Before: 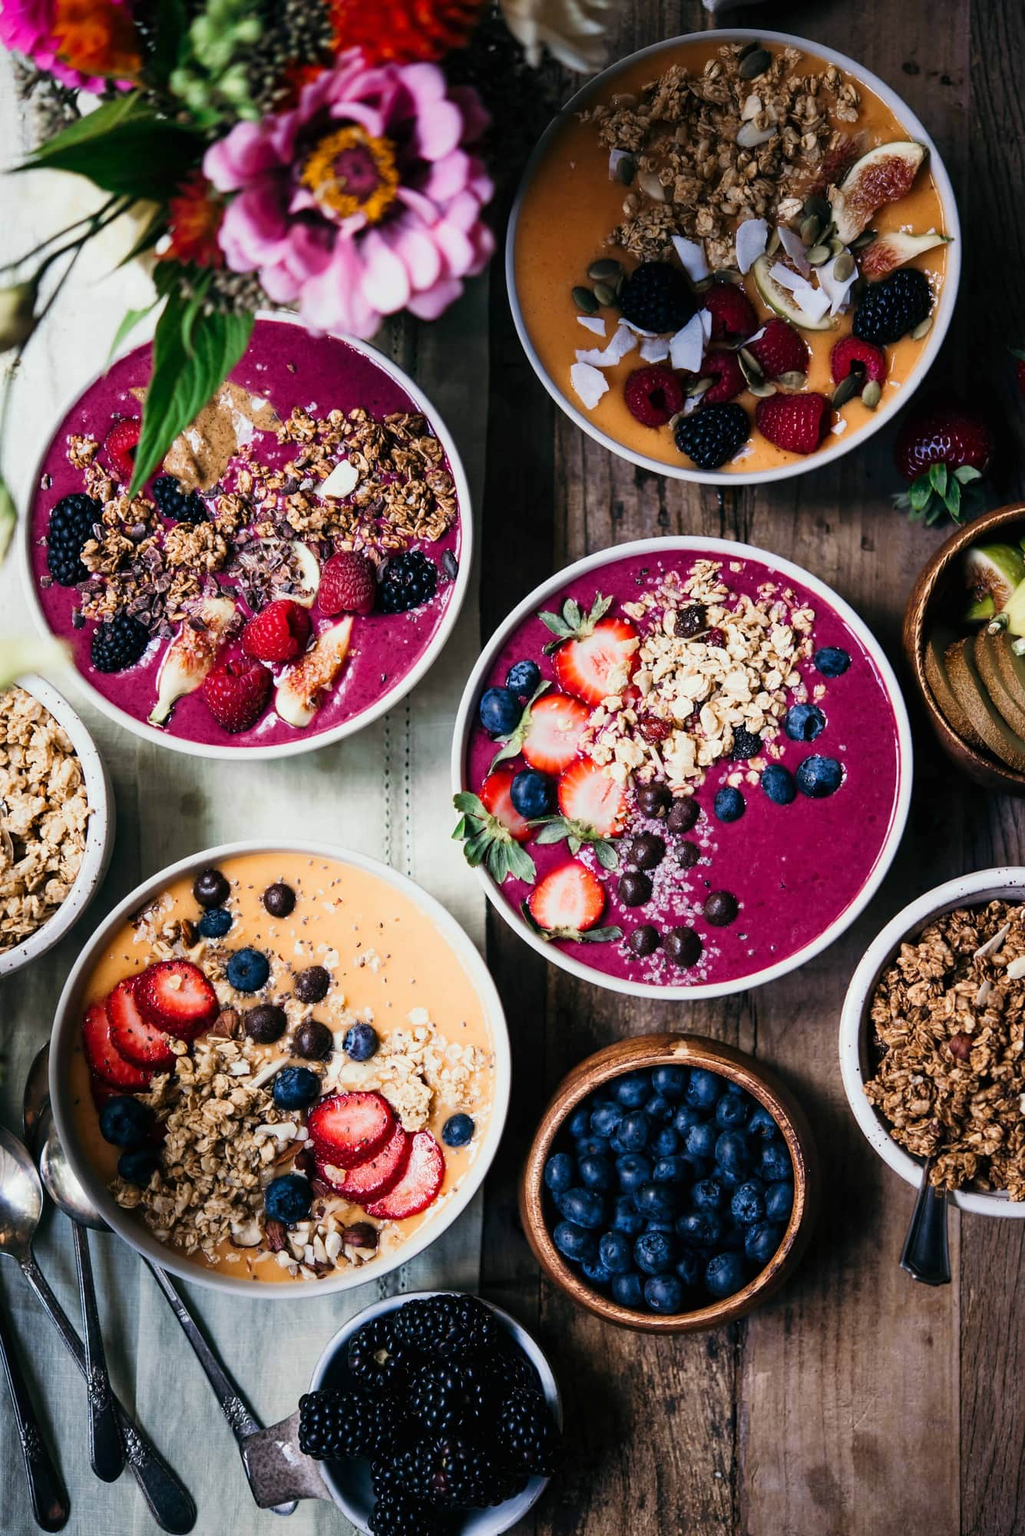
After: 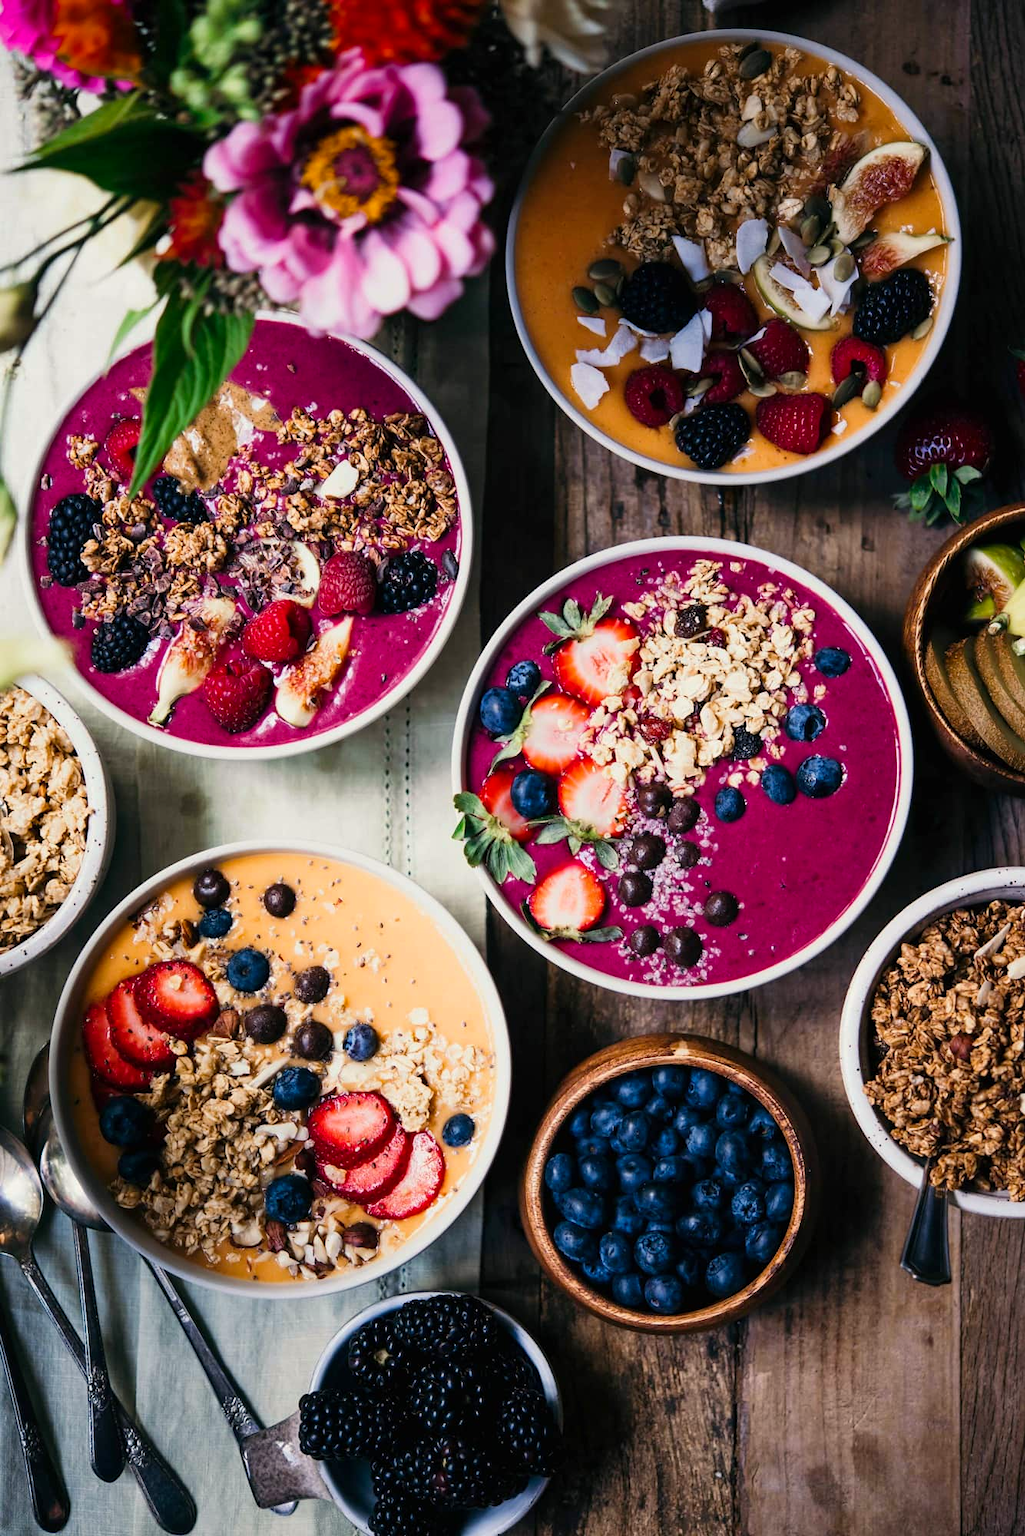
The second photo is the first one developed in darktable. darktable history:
color balance rgb: highlights gain › chroma 1.024%, highlights gain › hue 70.7°, perceptual saturation grading › global saturation 10.493%, global vibrance 11.051%
